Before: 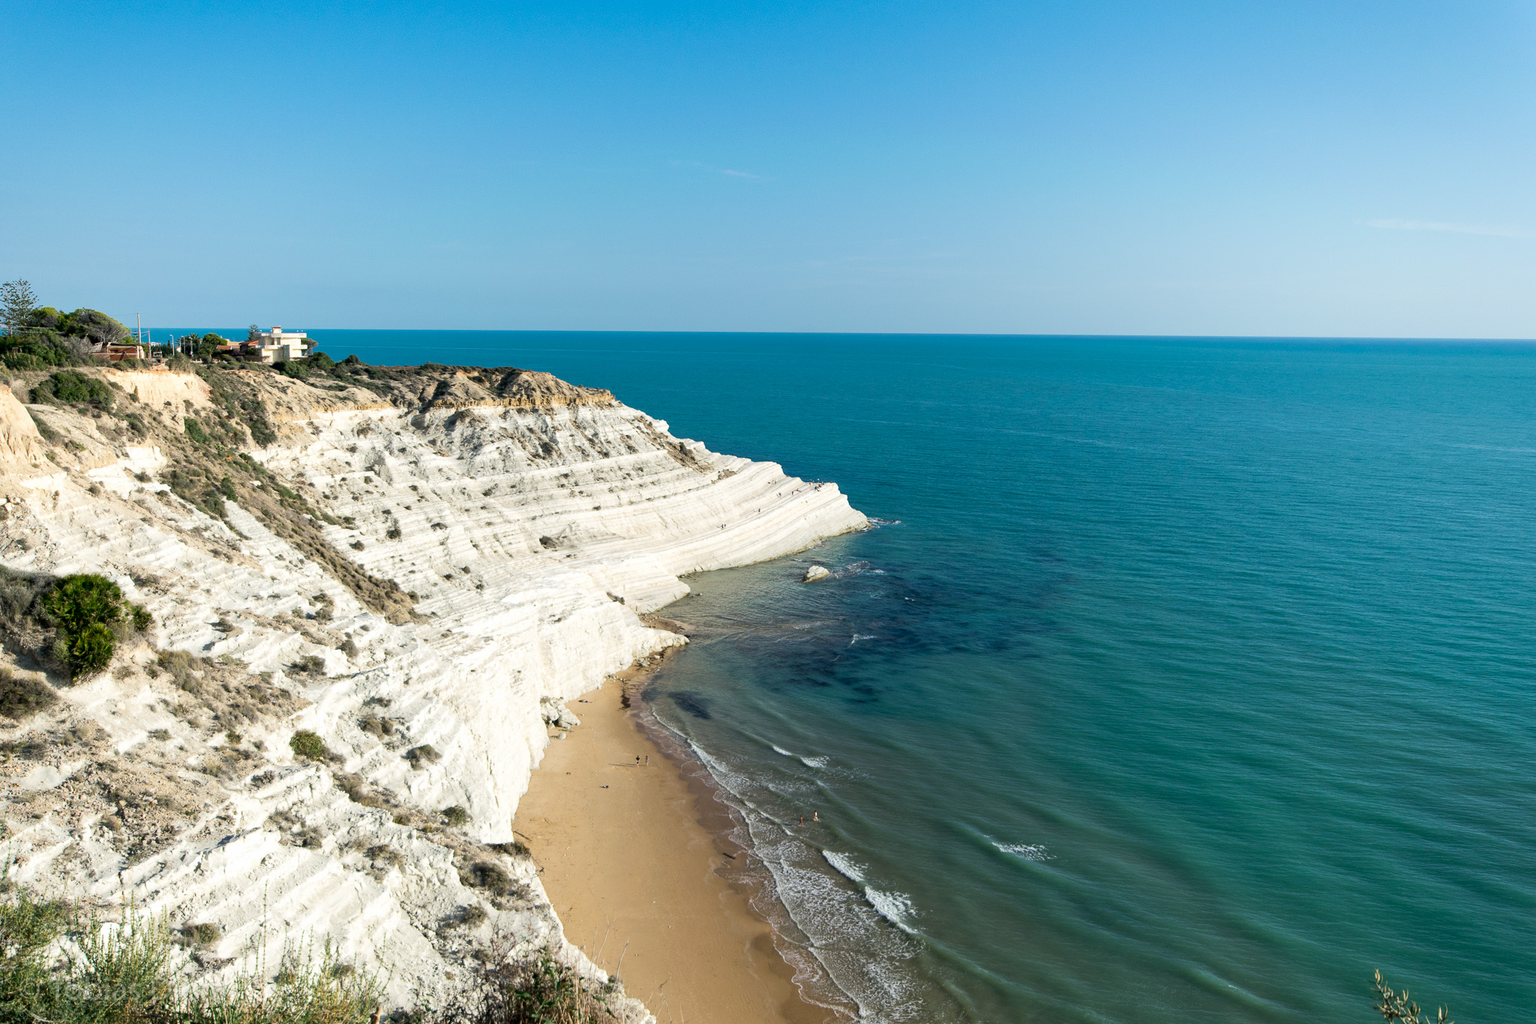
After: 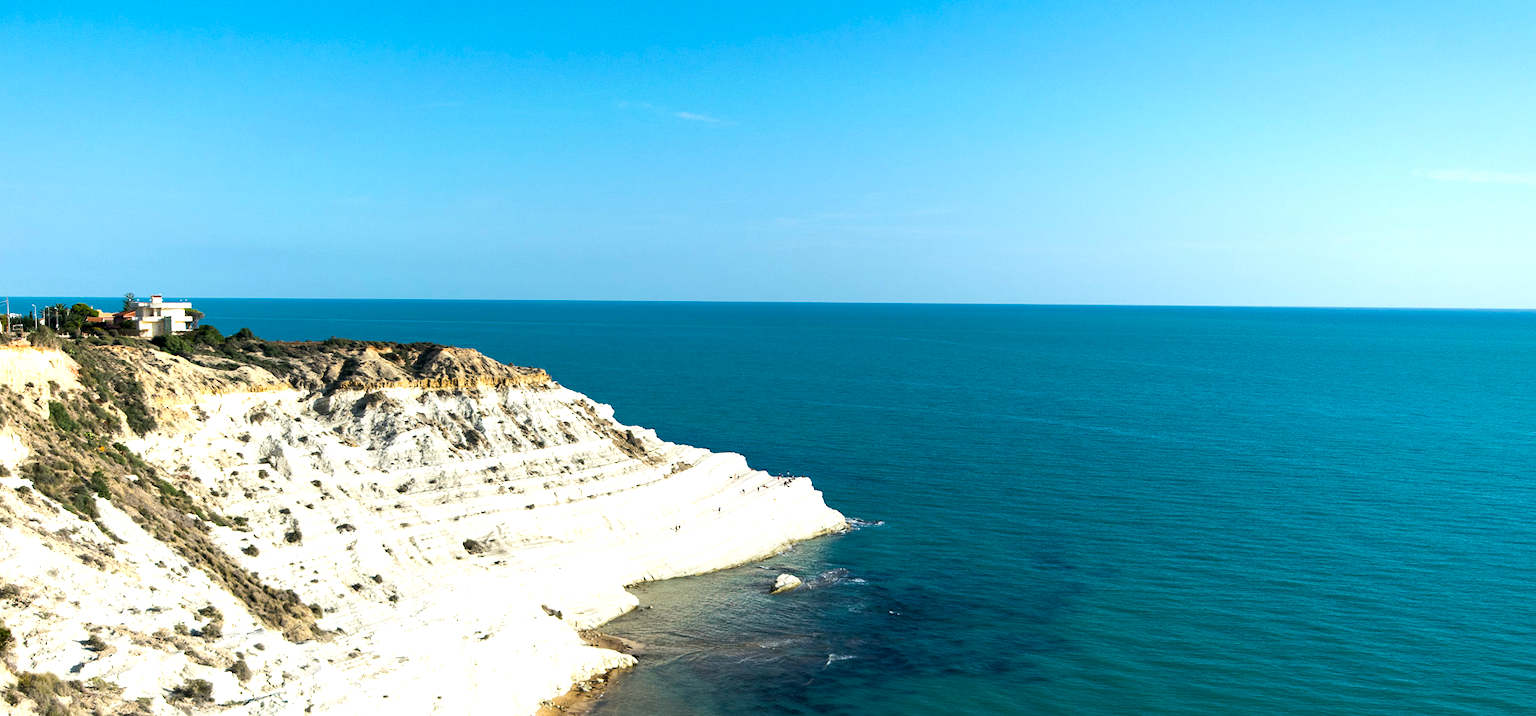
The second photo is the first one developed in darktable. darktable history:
color balance rgb: power › hue 74.1°, perceptual saturation grading › global saturation 29.73%, perceptual brilliance grading › global brilliance 15.375%, perceptual brilliance grading › shadows -34.152%, global vibrance 5.066%
crop and rotate: left 9.286%, top 7.232%, right 4.944%, bottom 32.757%
